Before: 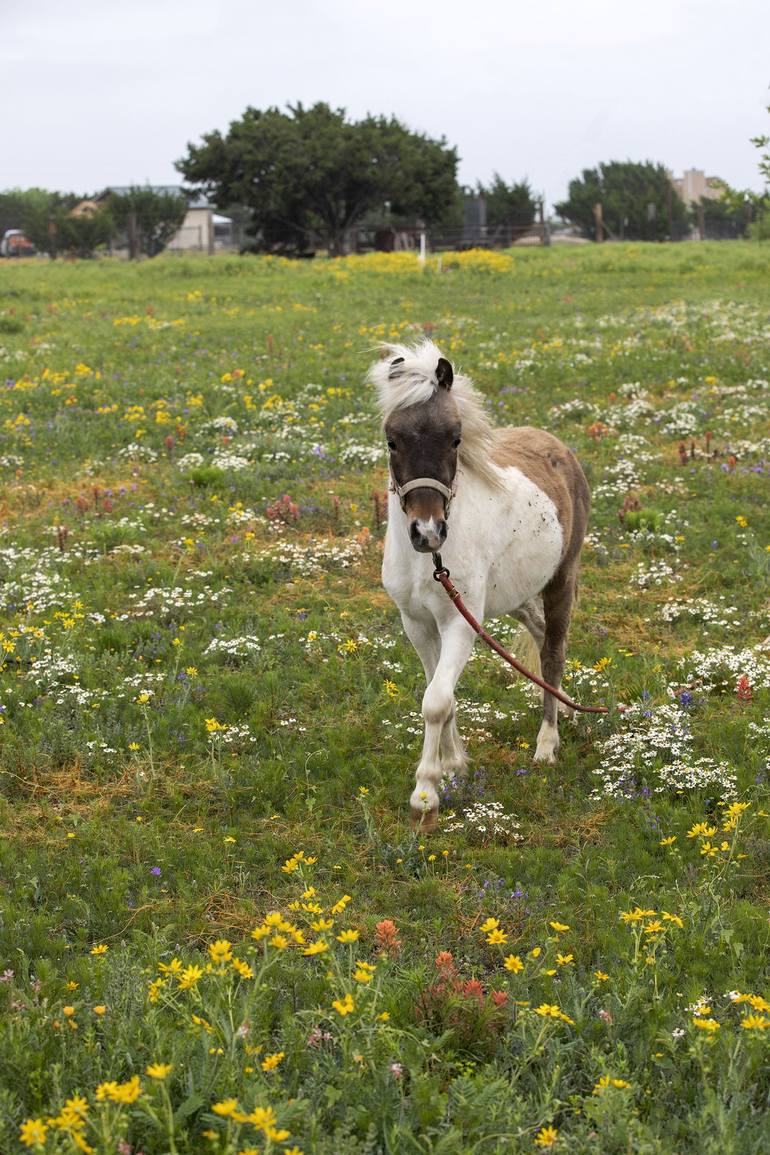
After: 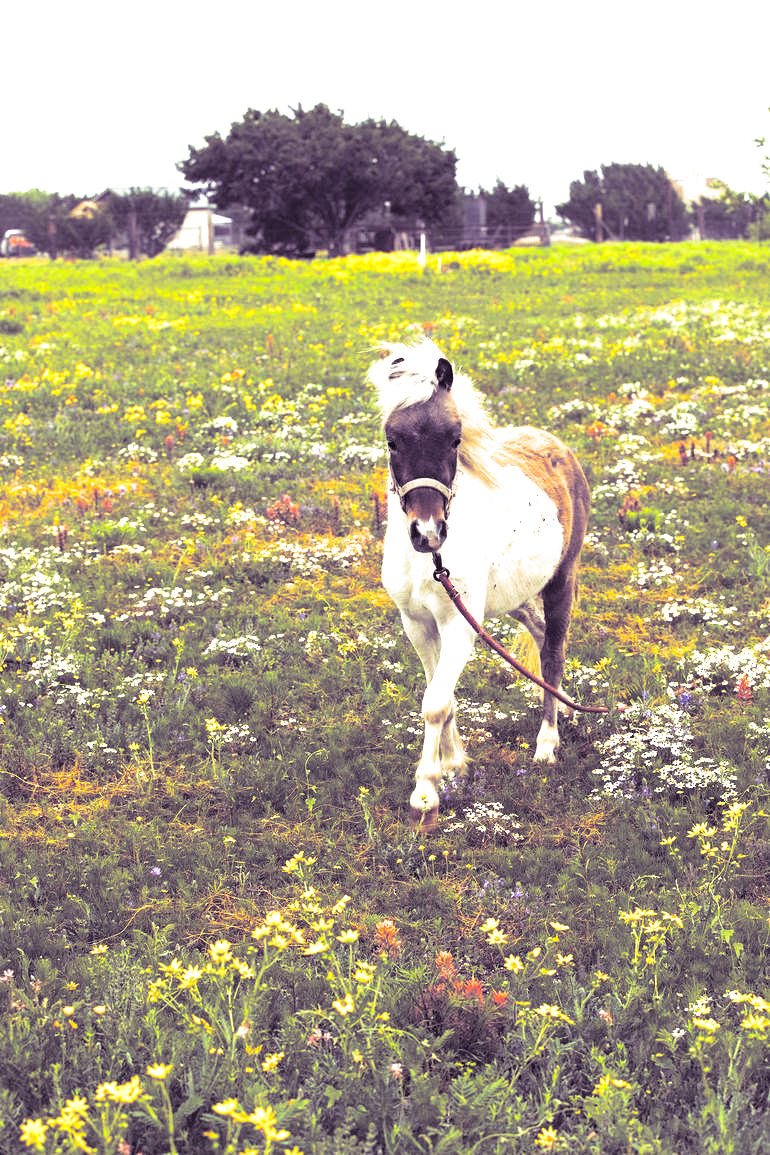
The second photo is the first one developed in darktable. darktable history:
split-toning: shadows › hue 266.4°, shadows › saturation 0.4, highlights › hue 61.2°, highlights › saturation 0.3, compress 0%
white balance: red 1.009, blue 0.985
exposure: black level correction -0.002, exposure 1.35 EV, compensate highlight preservation false
color balance rgb: linear chroma grading › global chroma 15%, perceptual saturation grading › global saturation 30%
